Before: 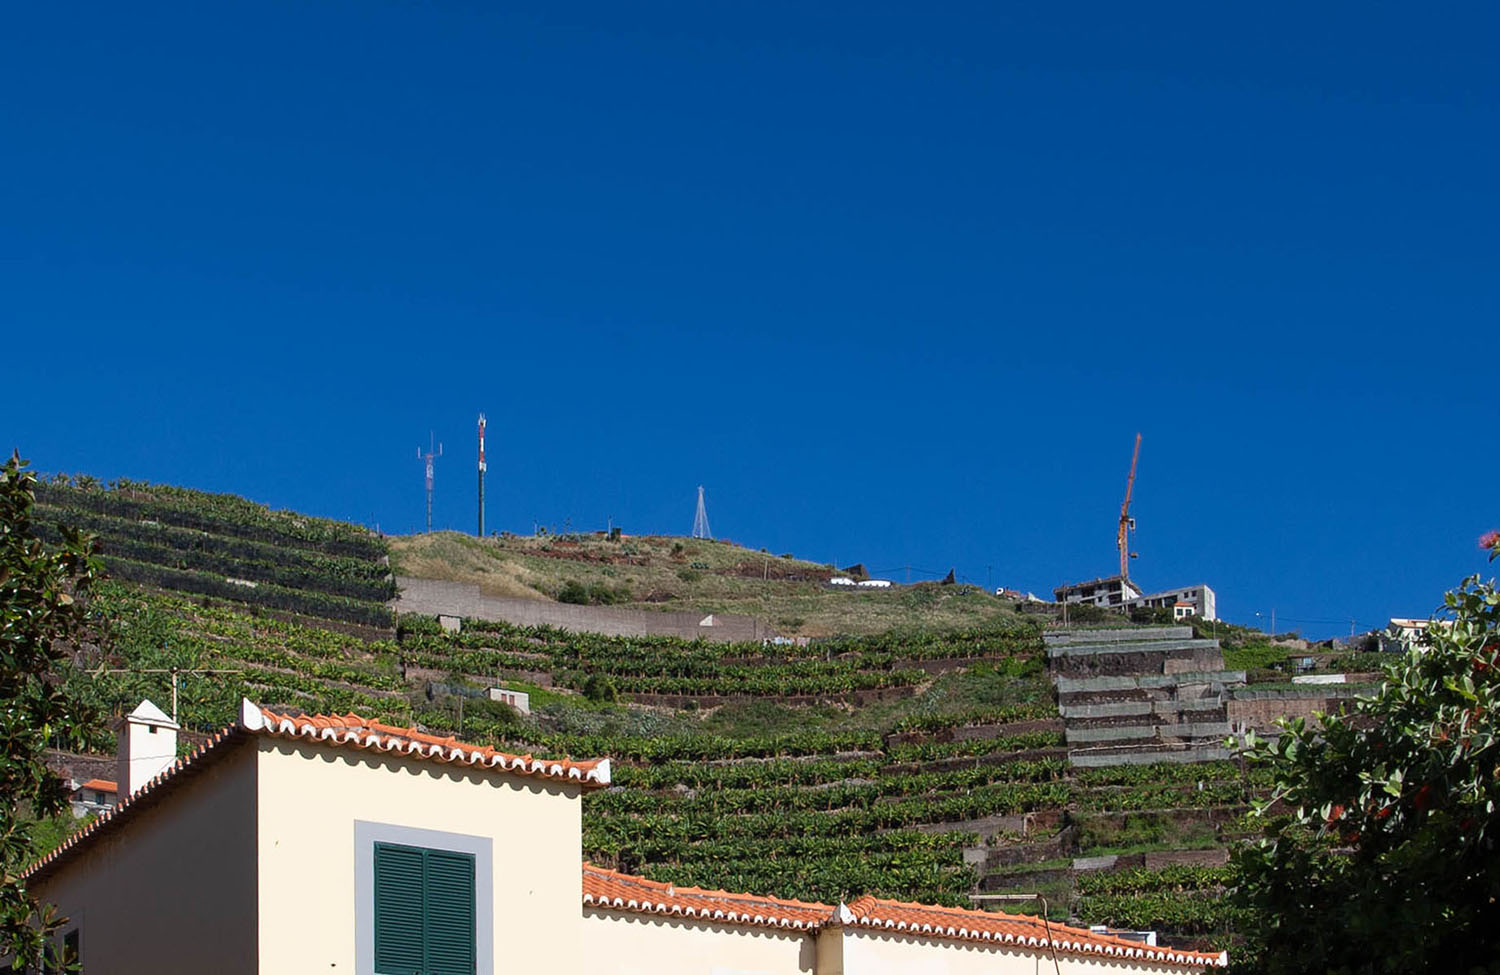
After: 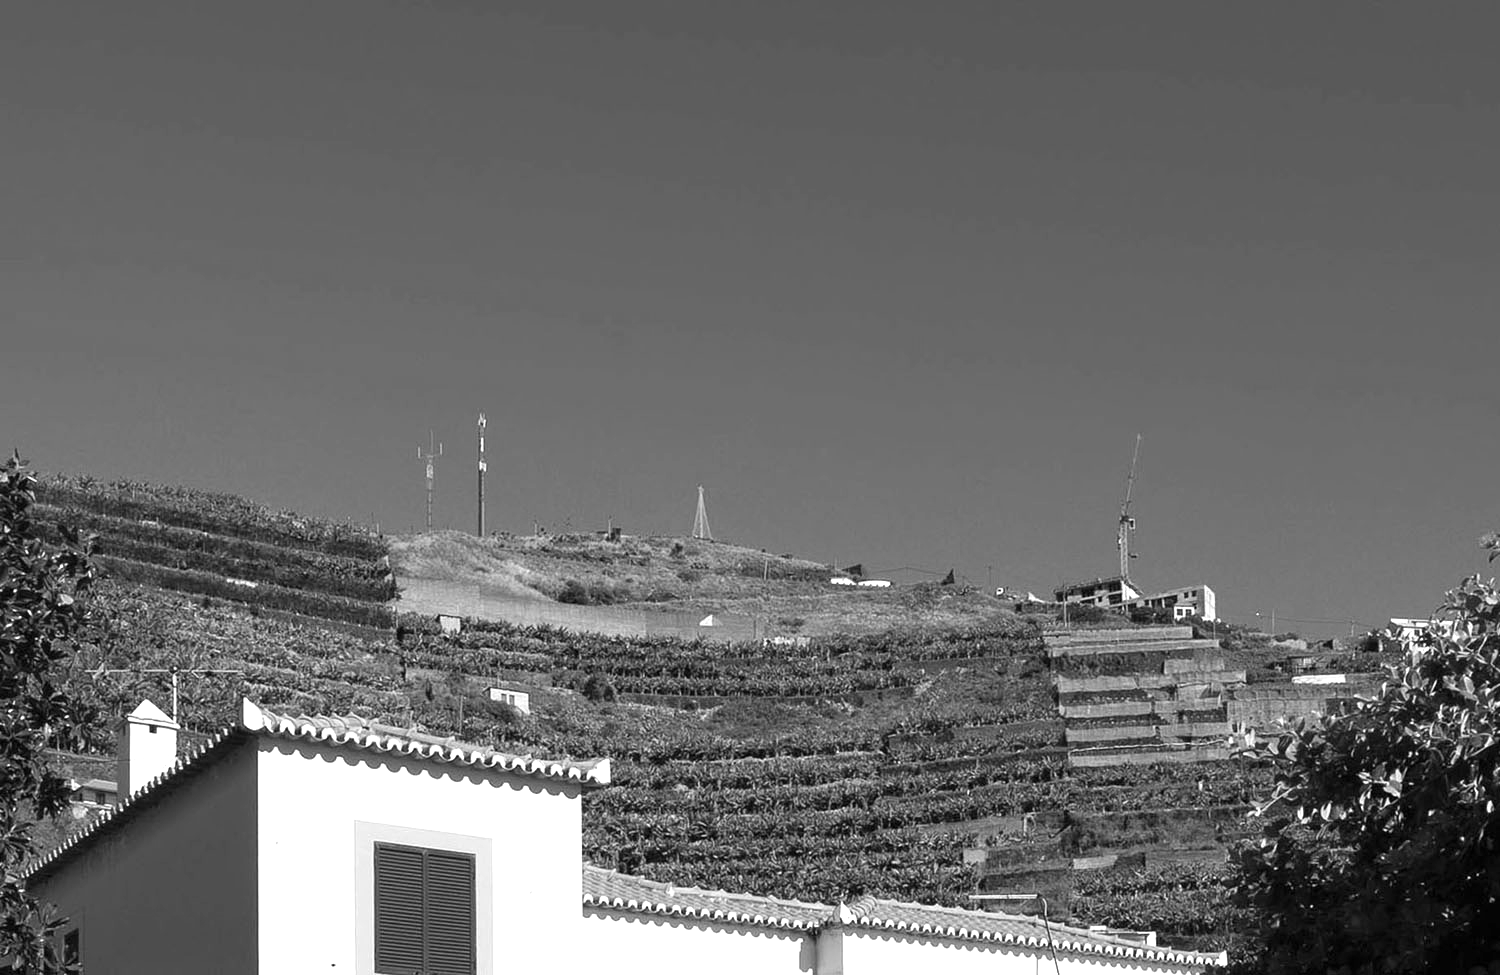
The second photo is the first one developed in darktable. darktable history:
monochrome: on, module defaults
color zones: curves: ch1 [(0.309, 0.524) (0.41, 0.329) (0.508, 0.509)]; ch2 [(0.25, 0.457) (0.75, 0.5)]
exposure: black level correction 0, exposure 0.7 EV, compensate exposure bias true, compensate highlight preservation false
